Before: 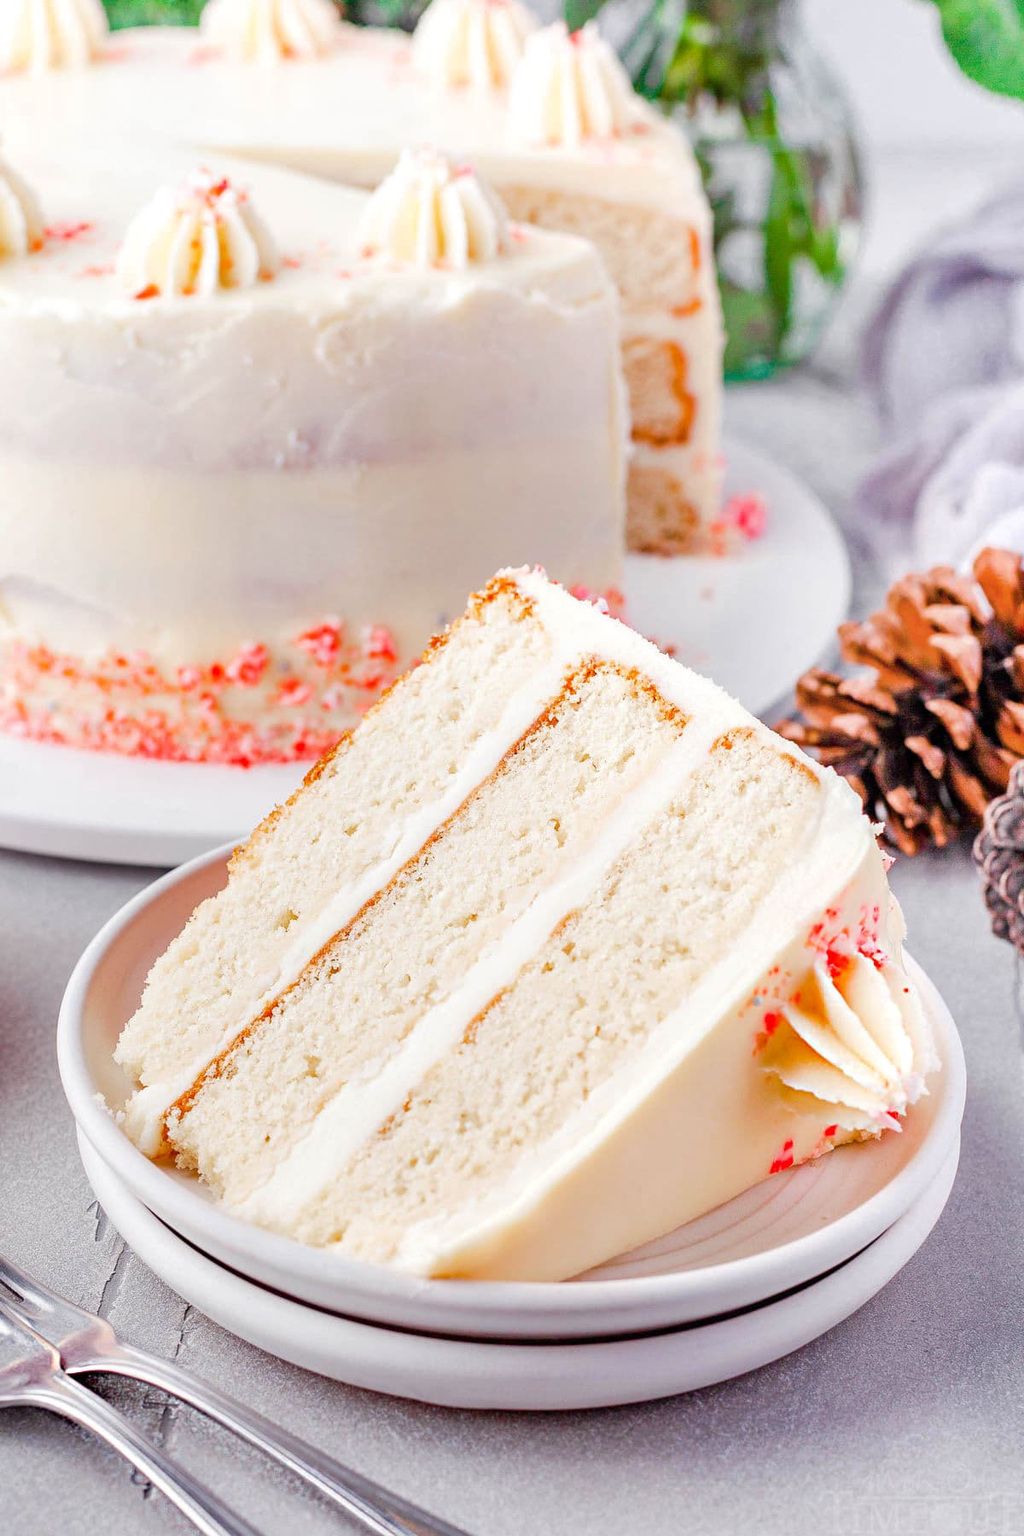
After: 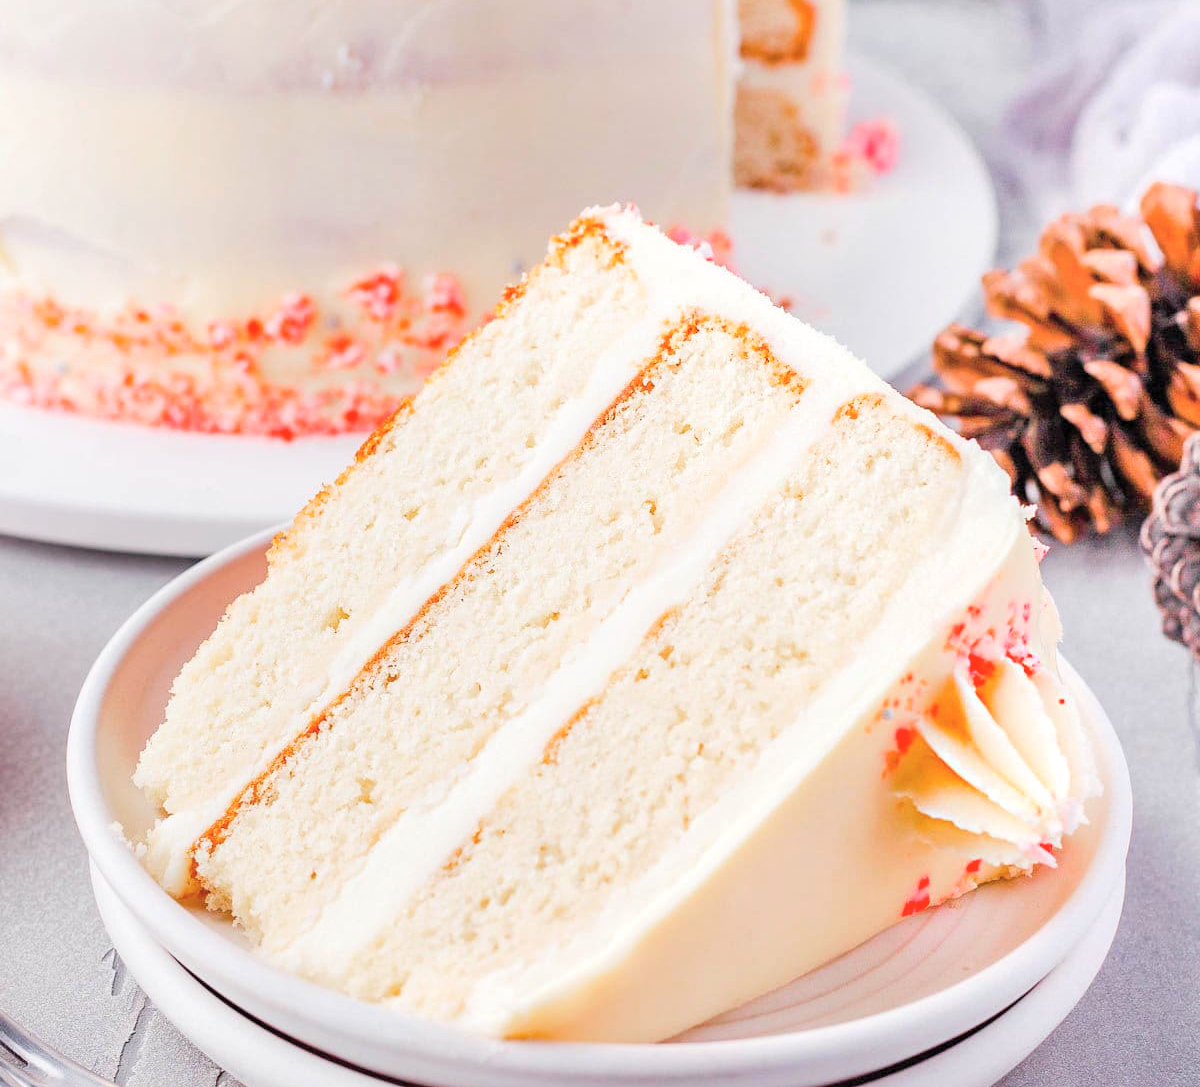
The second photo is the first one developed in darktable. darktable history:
base curve: curves: ch0 [(0, 0) (0.472, 0.508) (1, 1)]
crop and rotate: top 25.53%, bottom 14.028%
contrast brightness saturation: brightness 0.141
